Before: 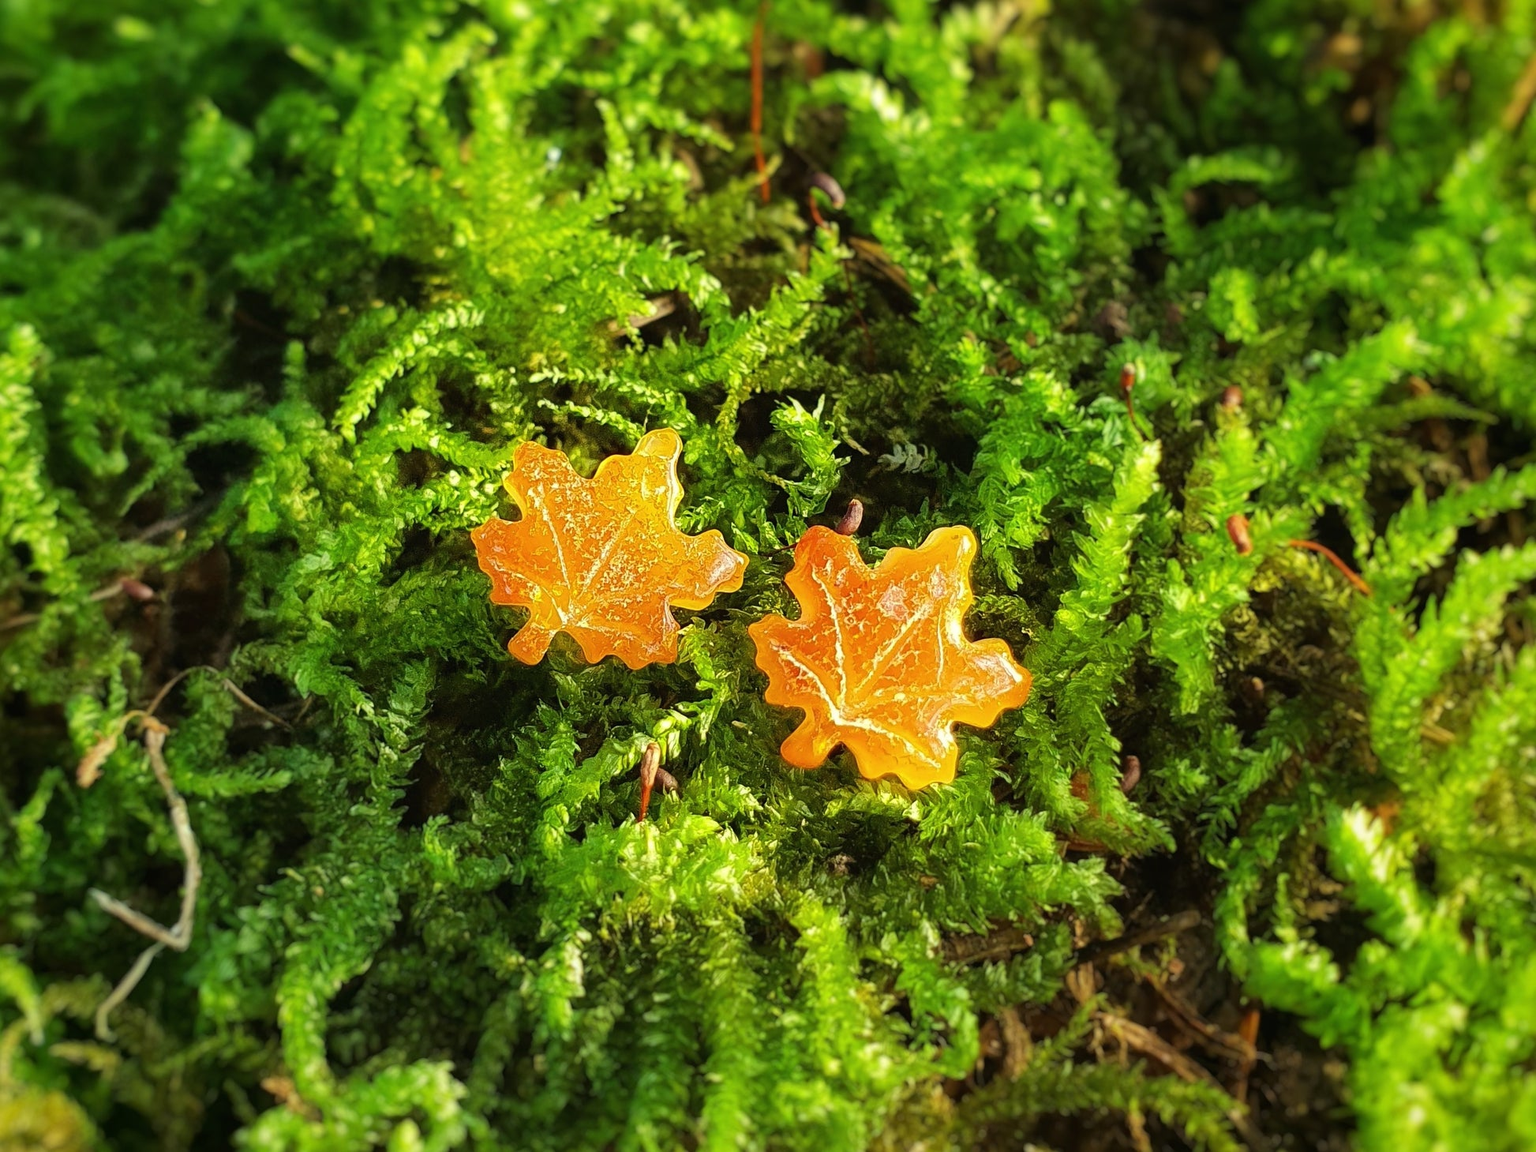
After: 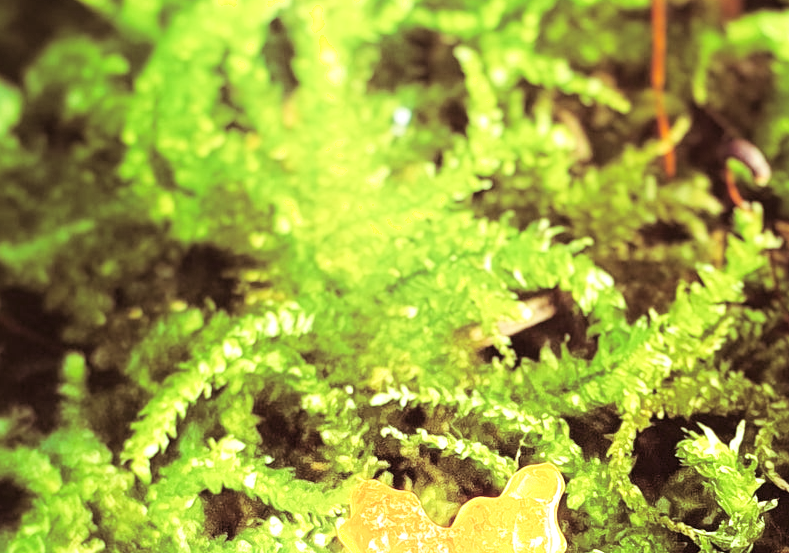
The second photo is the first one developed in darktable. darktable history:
base curve: curves: ch0 [(0, 0) (0.204, 0.334) (0.55, 0.733) (1, 1)], preserve colors none
exposure: exposure 0.64 EV, compensate highlight preservation false
split-toning: on, module defaults
crop: left 15.452%, top 5.459%, right 43.956%, bottom 56.62%
shadows and highlights: shadows -24.28, highlights 49.77, soften with gaussian
